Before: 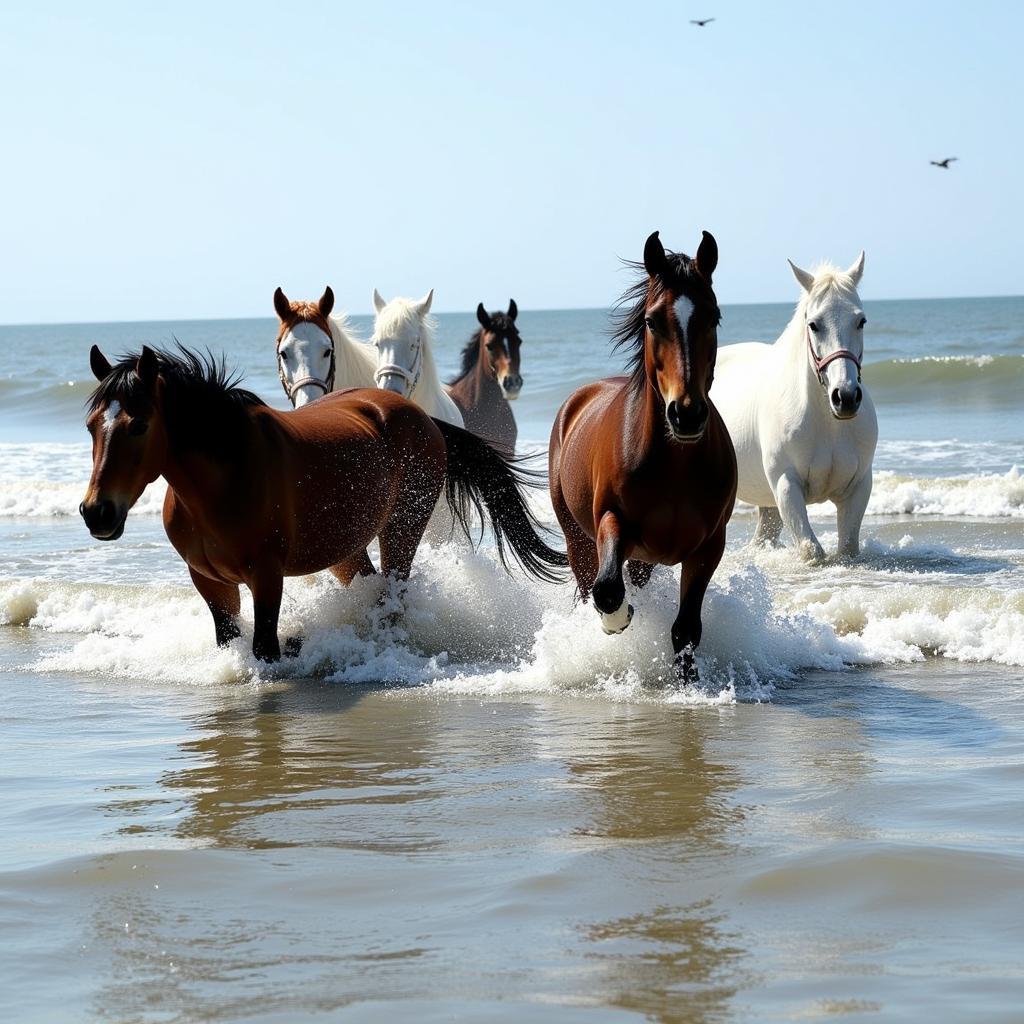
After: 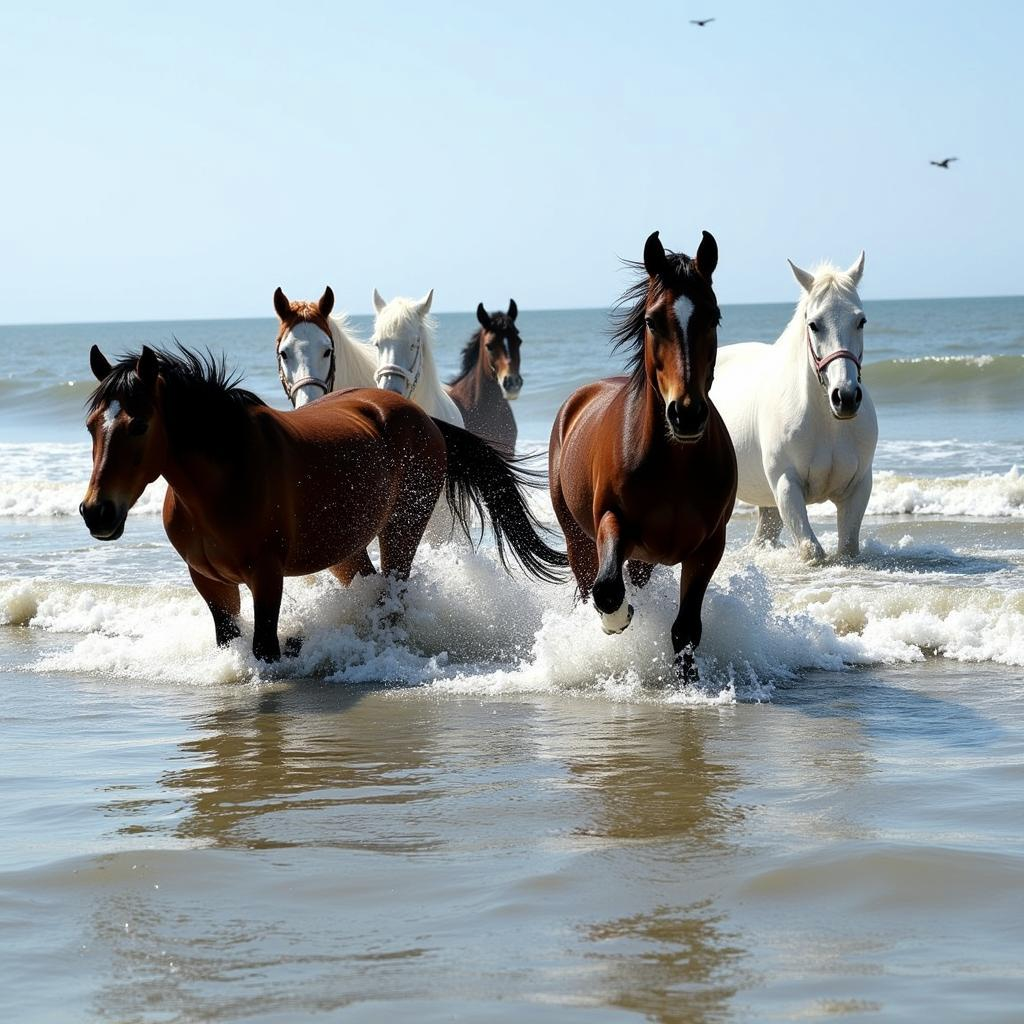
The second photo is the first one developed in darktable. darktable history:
levels: levels [0, 0.51, 1]
color zones: curves: ch0 [(0, 0.5) (0.143, 0.5) (0.286, 0.5) (0.429, 0.5) (0.571, 0.5) (0.714, 0.476) (0.857, 0.5) (1, 0.5)]; ch2 [(0, 0.5) (0.143, 0.5) (0.286, 0.5) (0.429, 0.5) (0.571, 0.5) (0.714, 0.487) (0.857, 0.5) (1, 0.5)]
